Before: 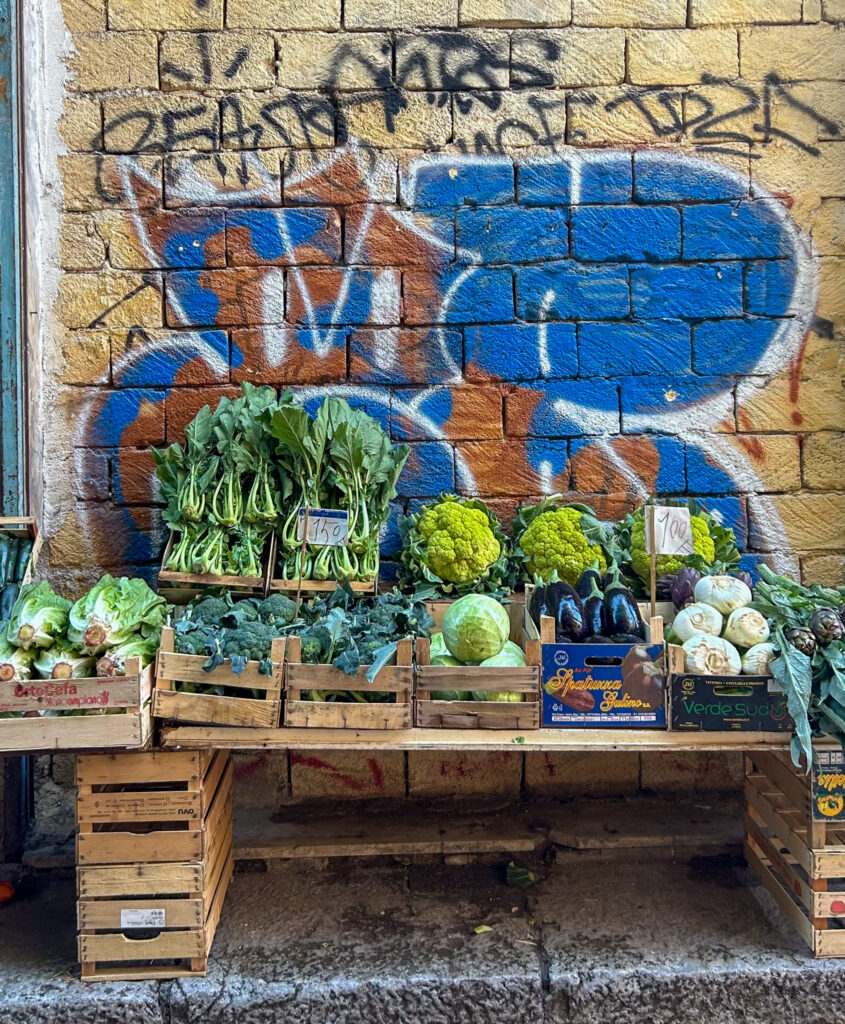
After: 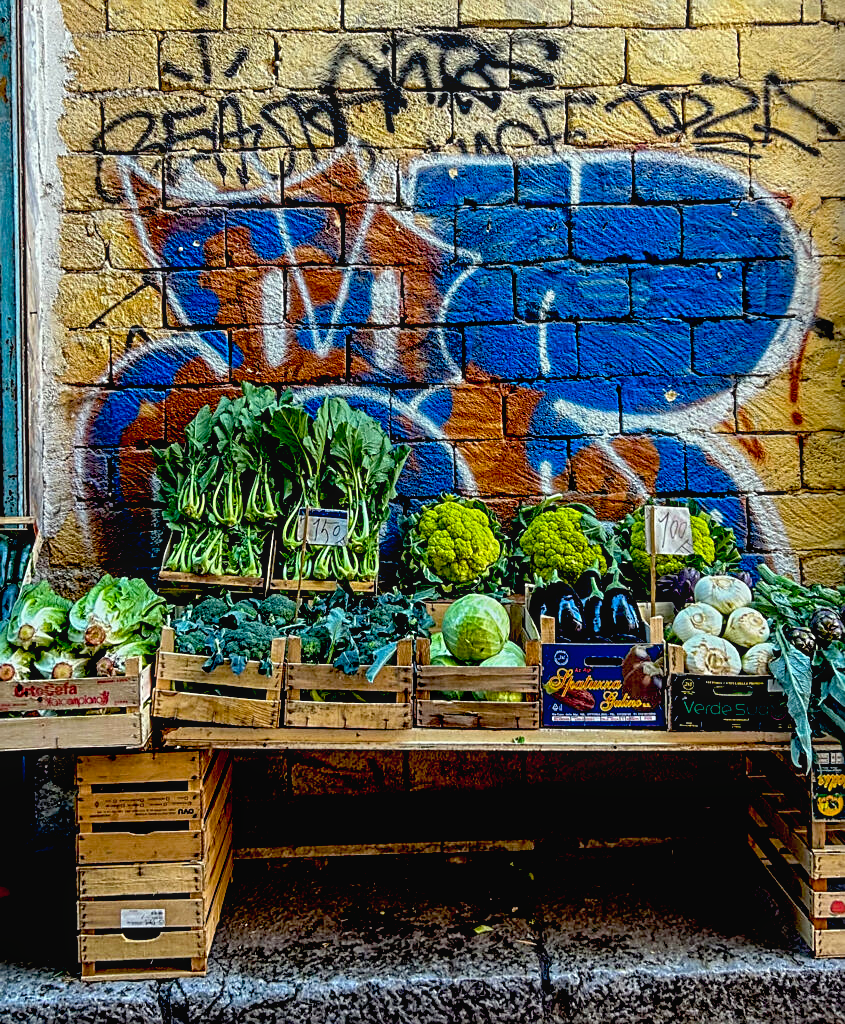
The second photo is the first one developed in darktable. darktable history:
color correction: highlights a* -2.68, highlights b* 2.57
sharpen: on, module defaults
exposure: black level correction 0.056, compensate highlight preservation false
local contrast: detail 110%
color balance rgb: perceptual saturation grading › global saturation 10%, global vibrance 10%
